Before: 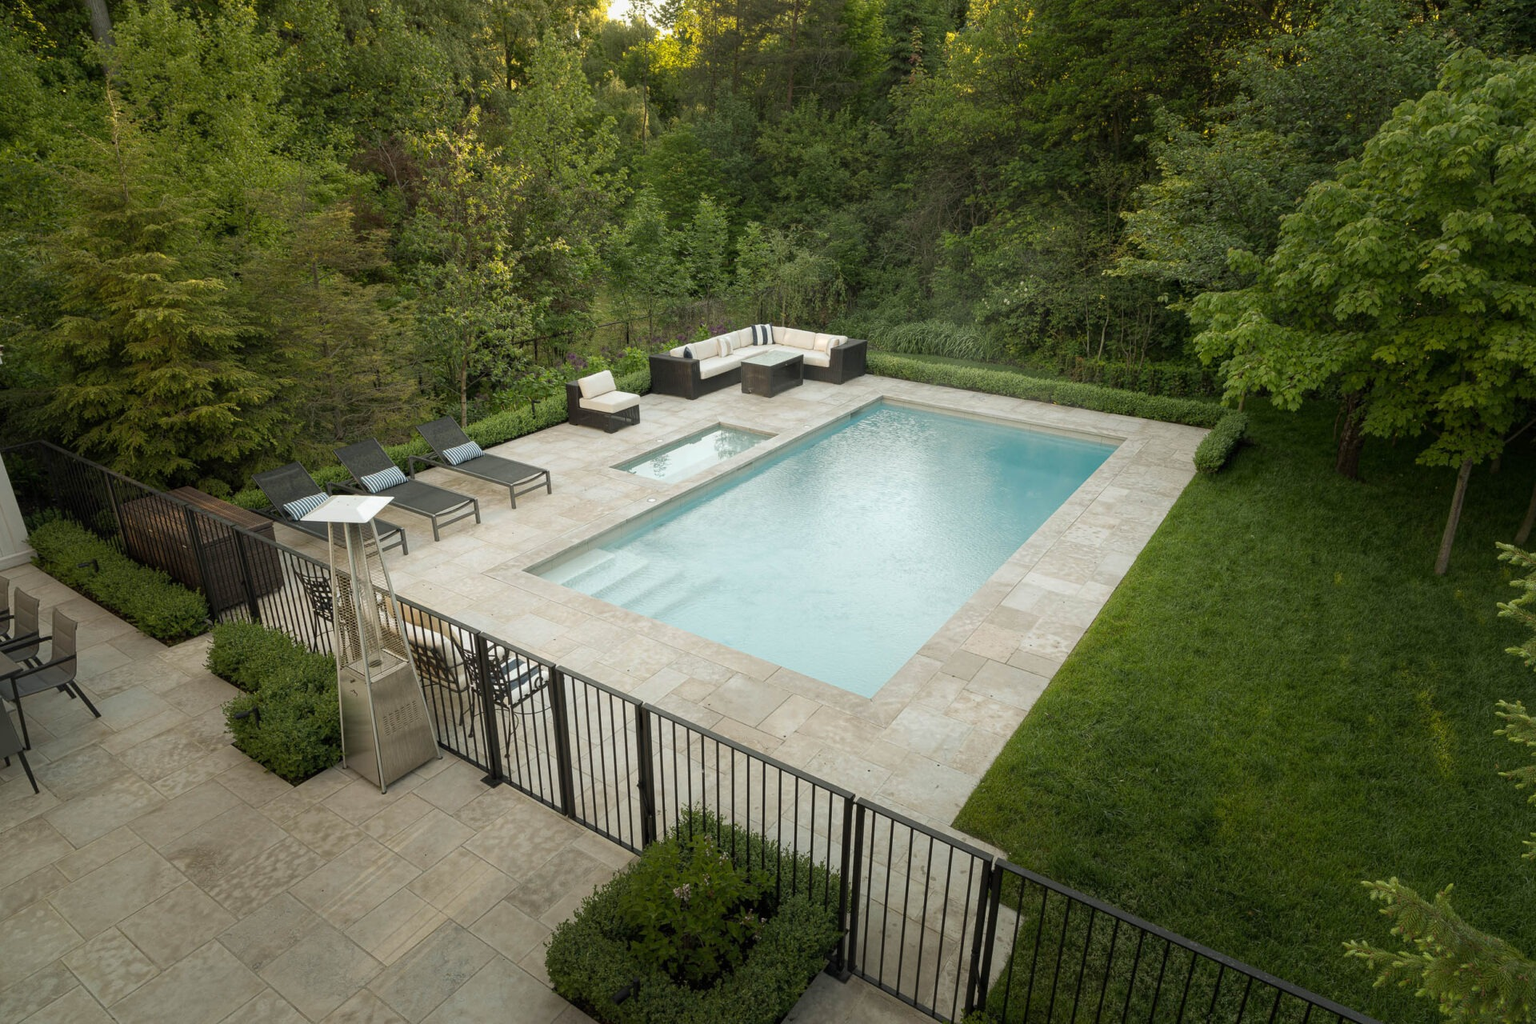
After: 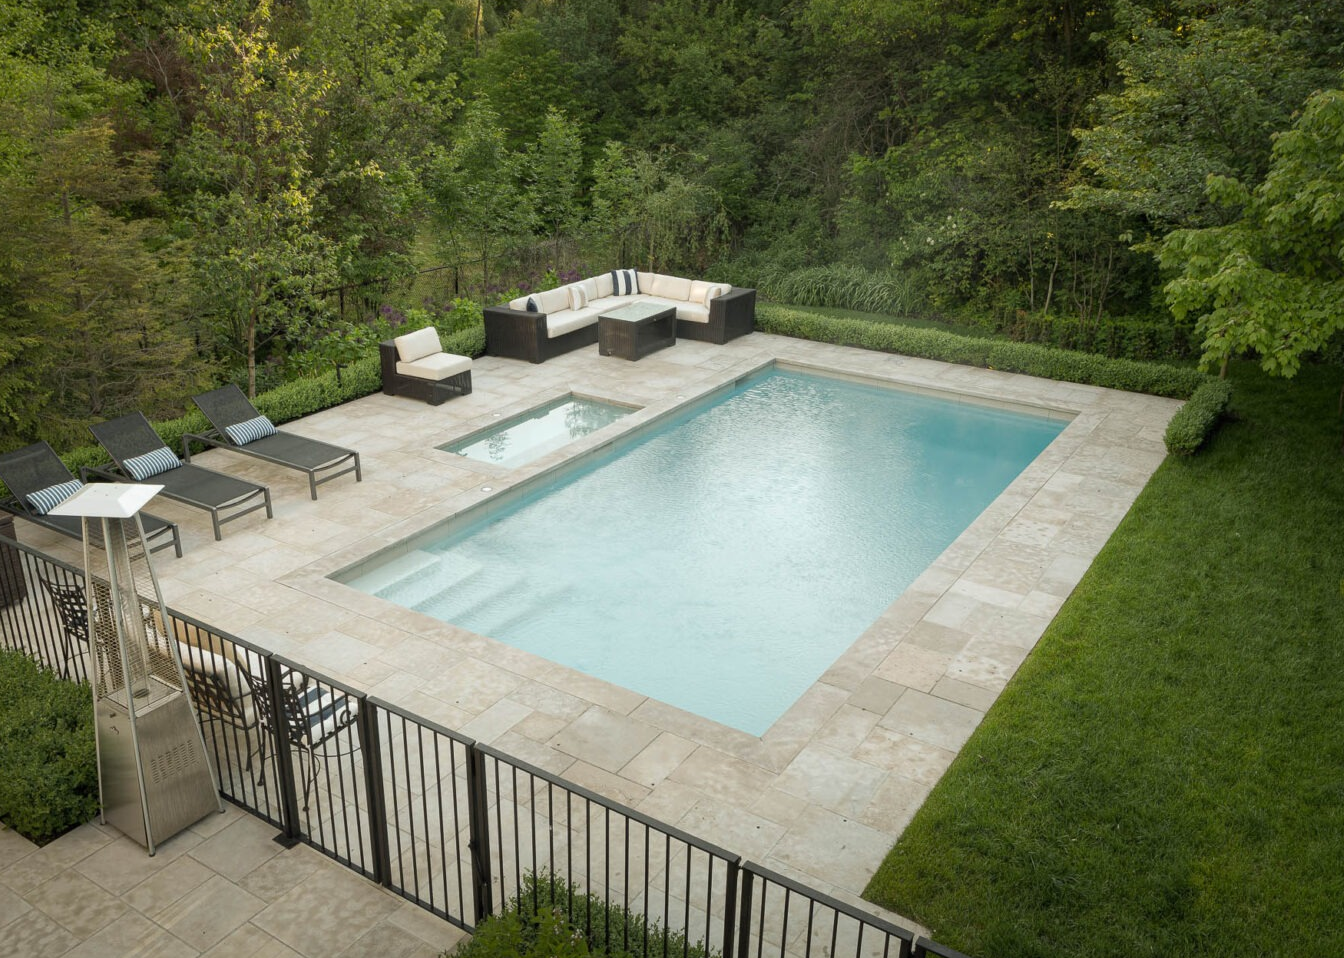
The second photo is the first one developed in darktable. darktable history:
crop and rotate: left 17.108%, top 10.702%, right 12.887%, bottom 14.406%
